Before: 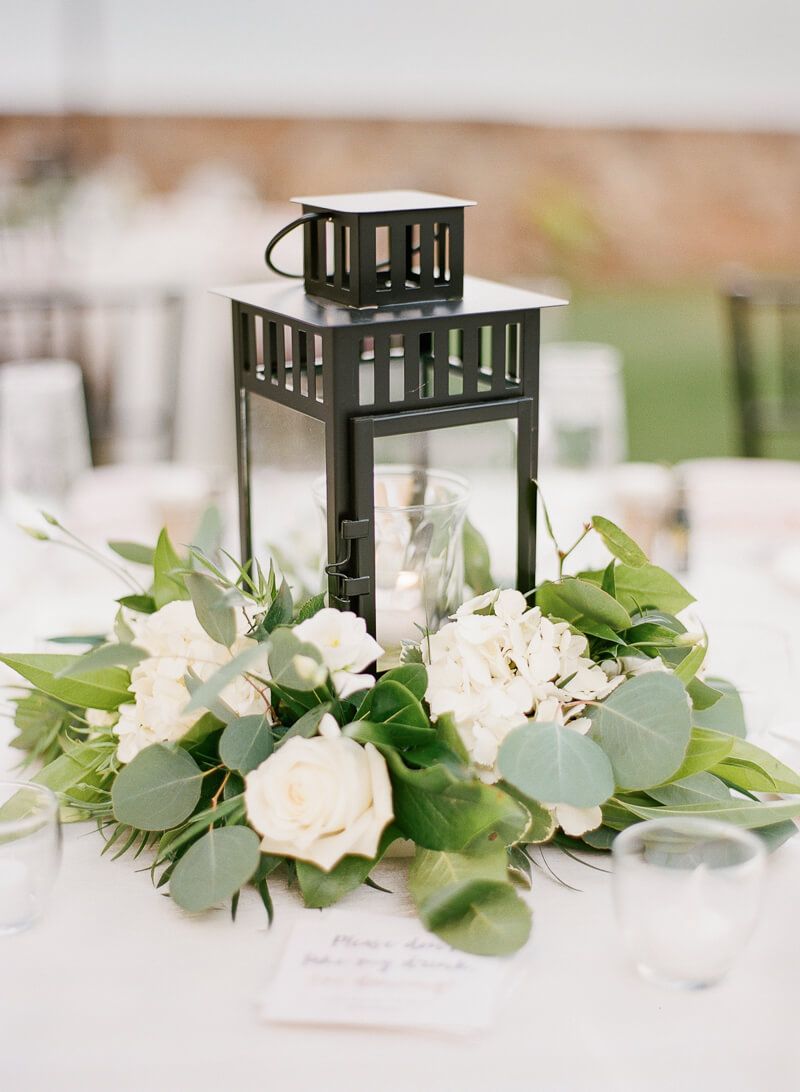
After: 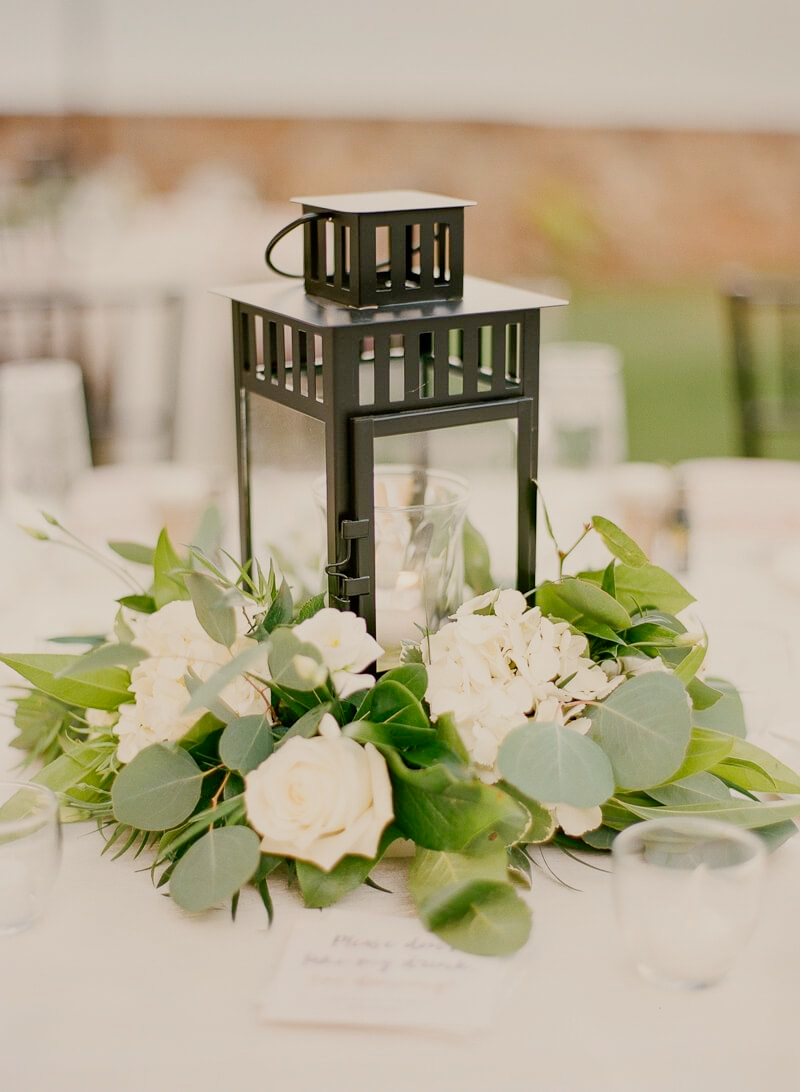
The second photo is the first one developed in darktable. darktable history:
filmic rgb: black relative exposure -16 EV, threshold -0.33 EV, transition 3.19 EV, structure ↔ texture 100%, target black luminance 0%, hardness 7.57, latitude 72.96%, contrast 0.908, highlights saturation mix 10%, shadows ↔ highlights balance -0.38%, add noise in highlights 0, preserve chrominance no, color science v4 (2020), iterations of high-quality reconstruction 10, enable highlight reconstruction true
color calibration: x 0.329, y 0.345, temperature 5633 K
